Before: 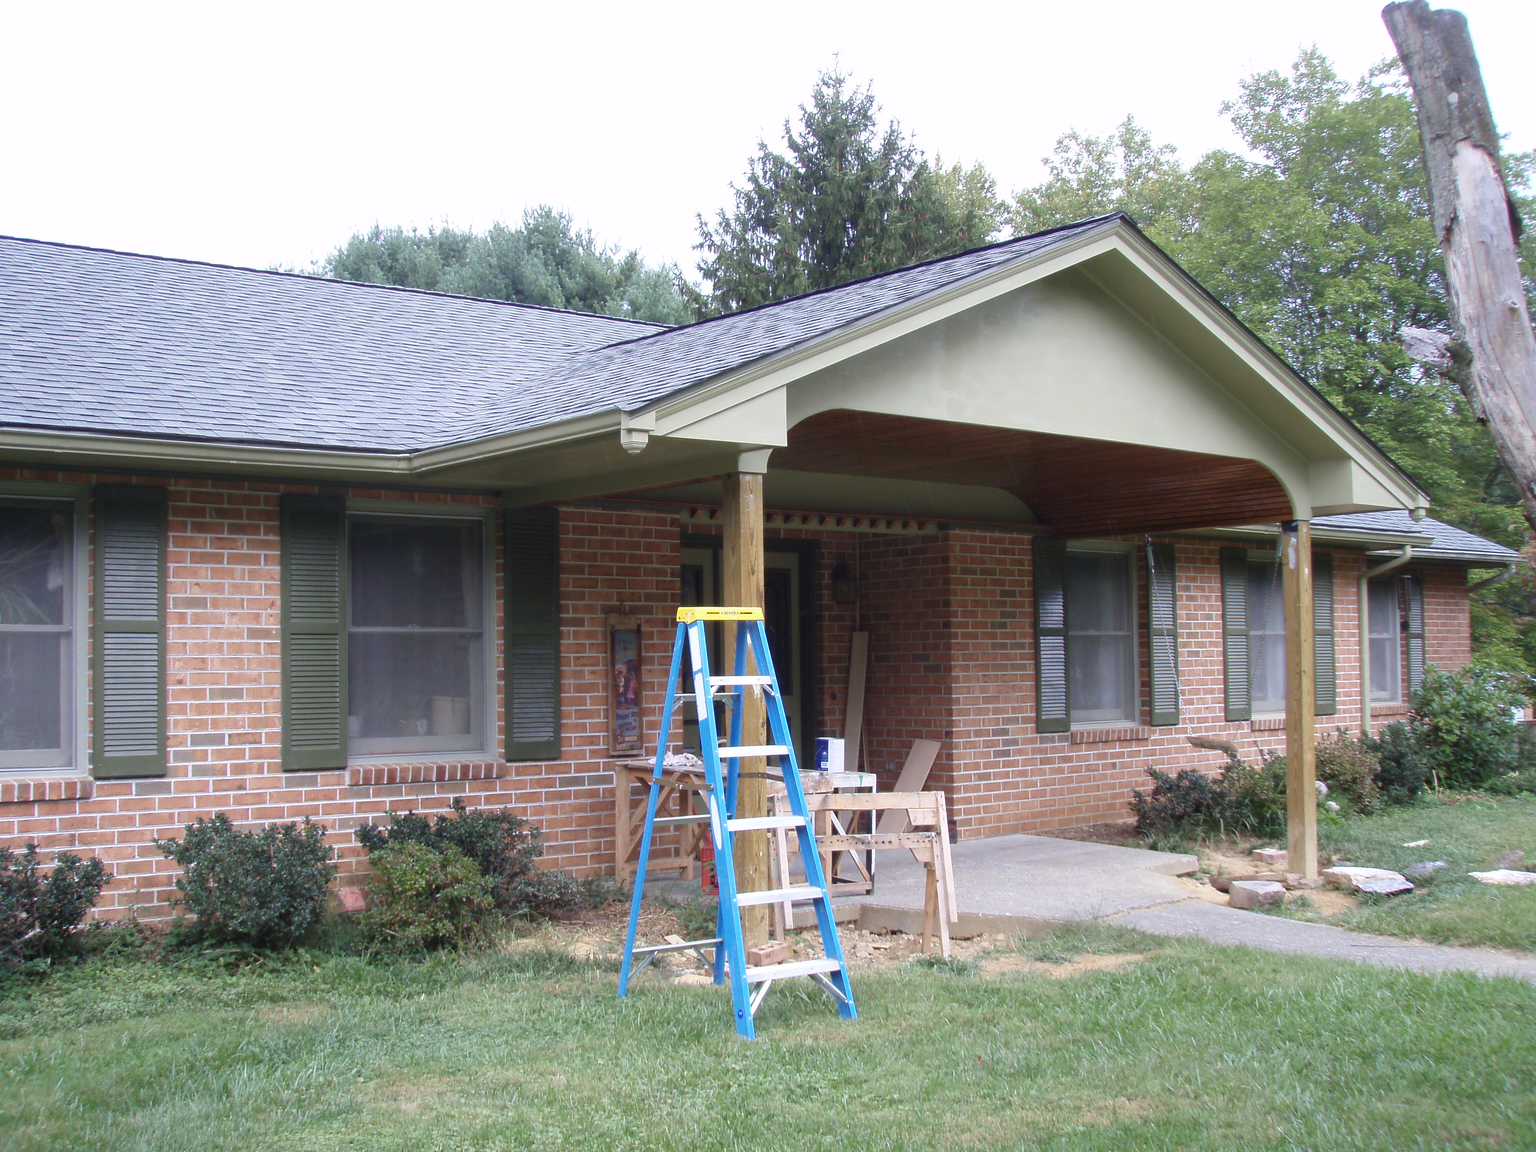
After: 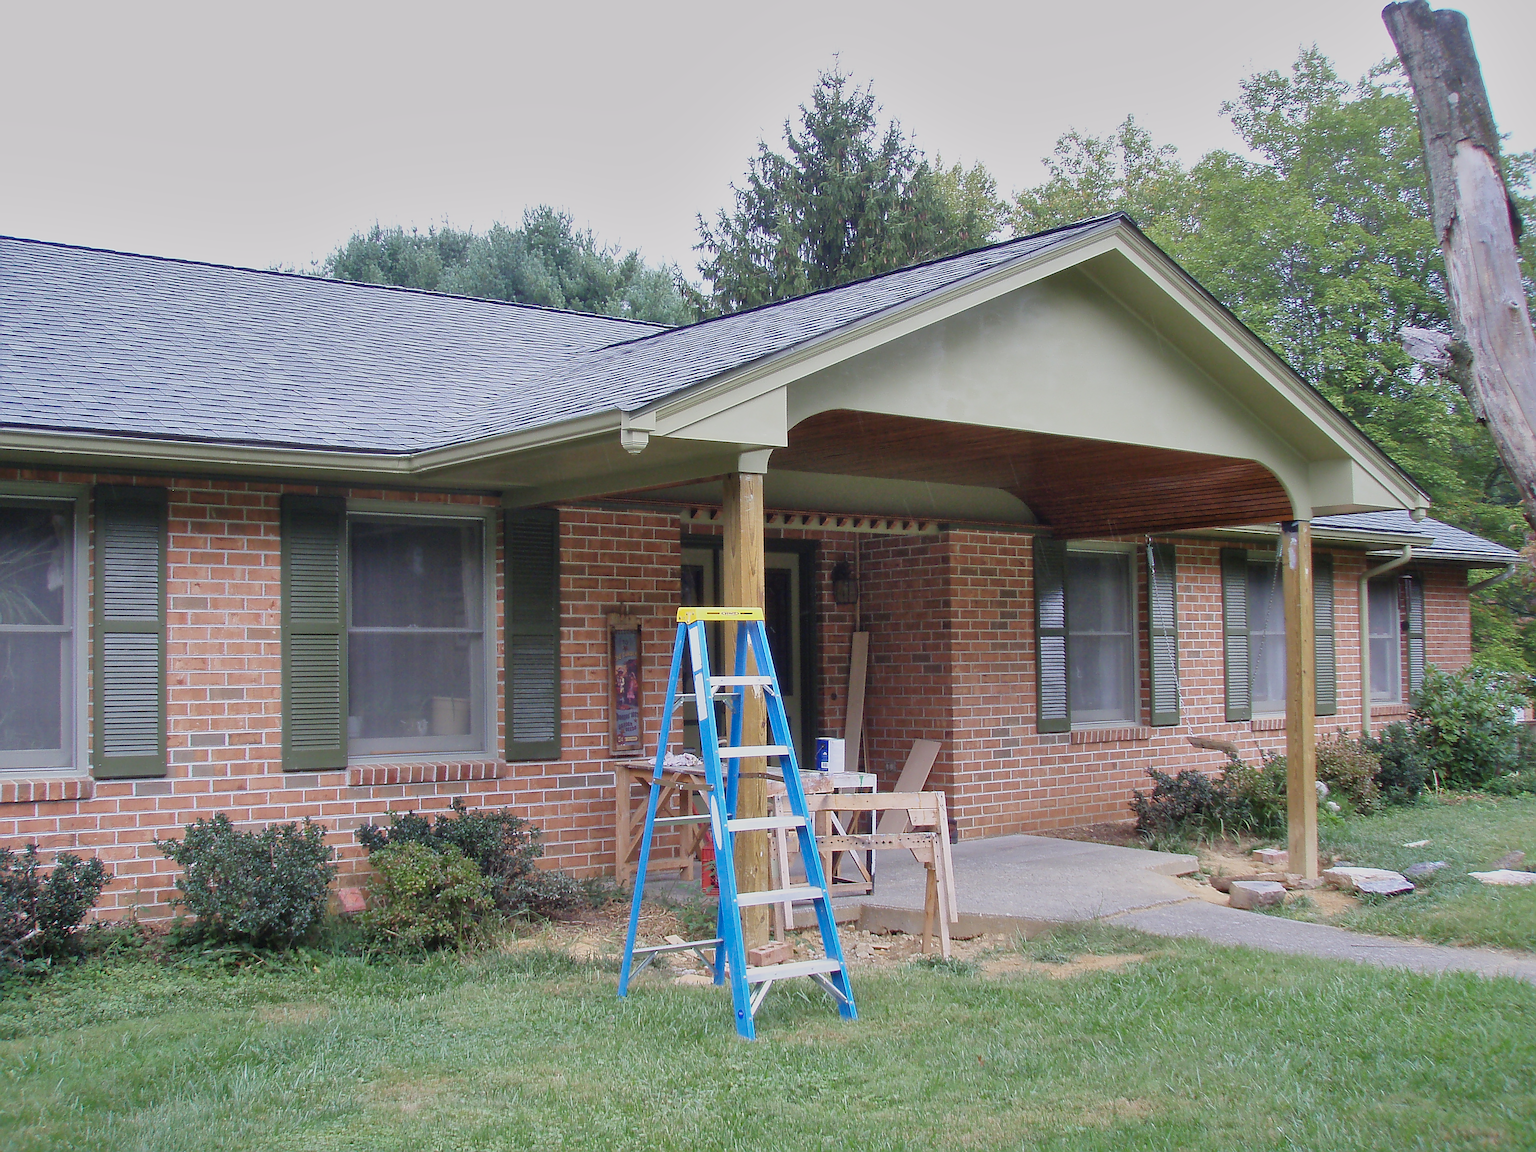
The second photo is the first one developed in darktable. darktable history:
filmic rgb: black relative exposure -16 EV, white relative exposure 4.04 EV, target black luminance 0%, hardness 7.55, latitude 72.28%, contrast 0.902, highlights saturation mix 11.32%, shadows ↔ highlights balance -0.375%
sharpen: radius 1.411, amount 1.243, threshold 0.715
shadows and highlights: shadows 59.75, soften with gaussian
contrast brightness saturation: saturation 0.182
